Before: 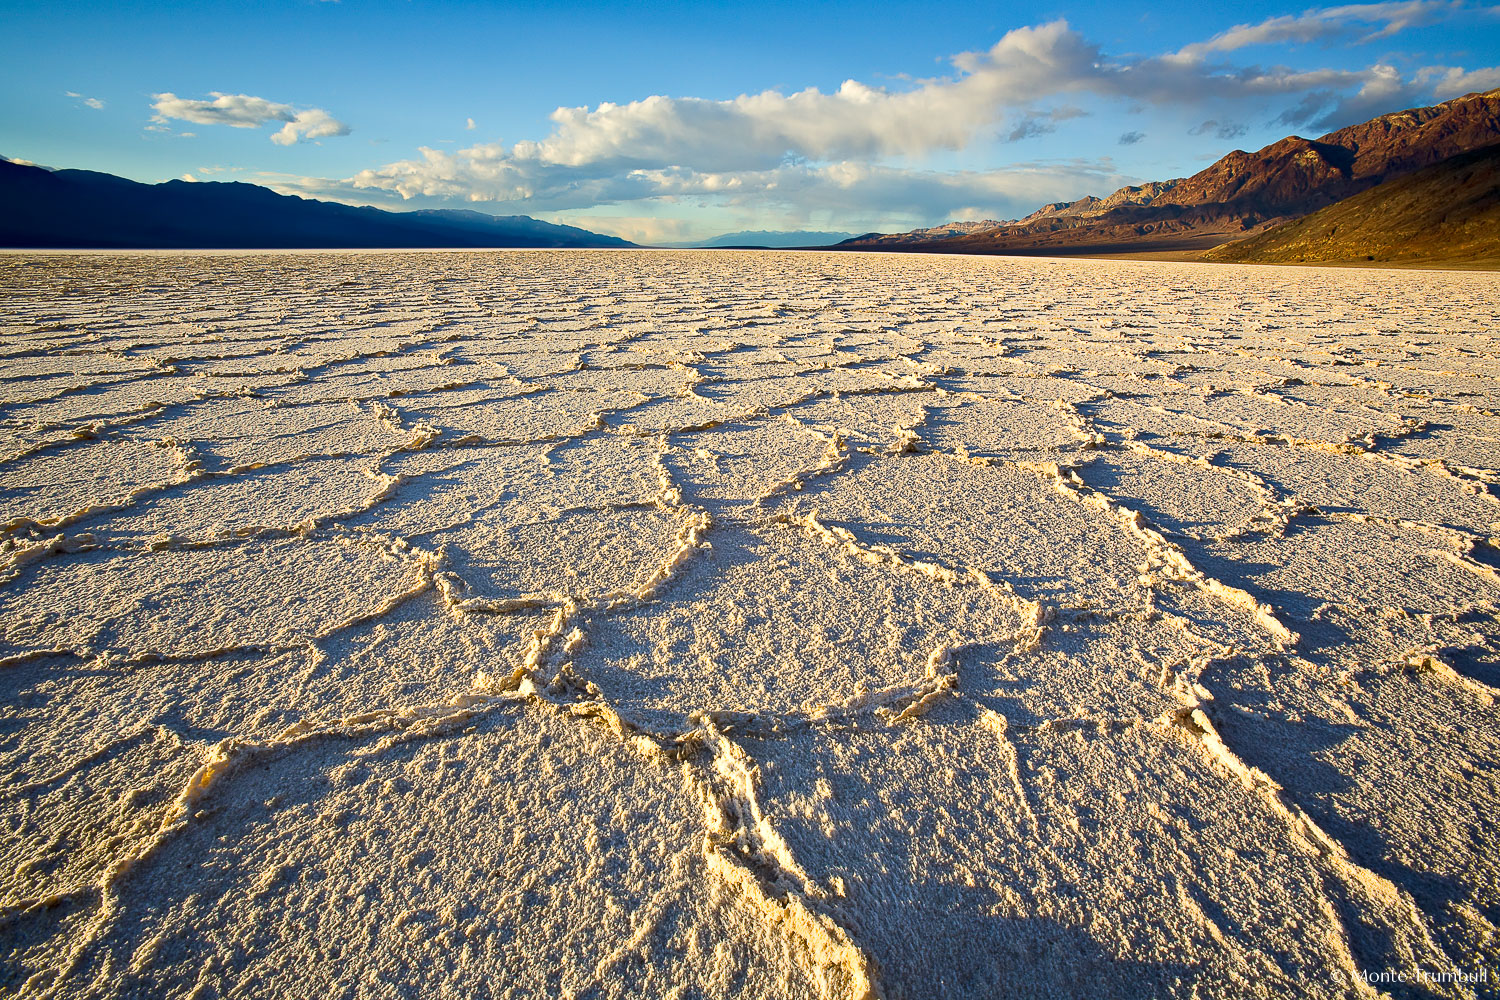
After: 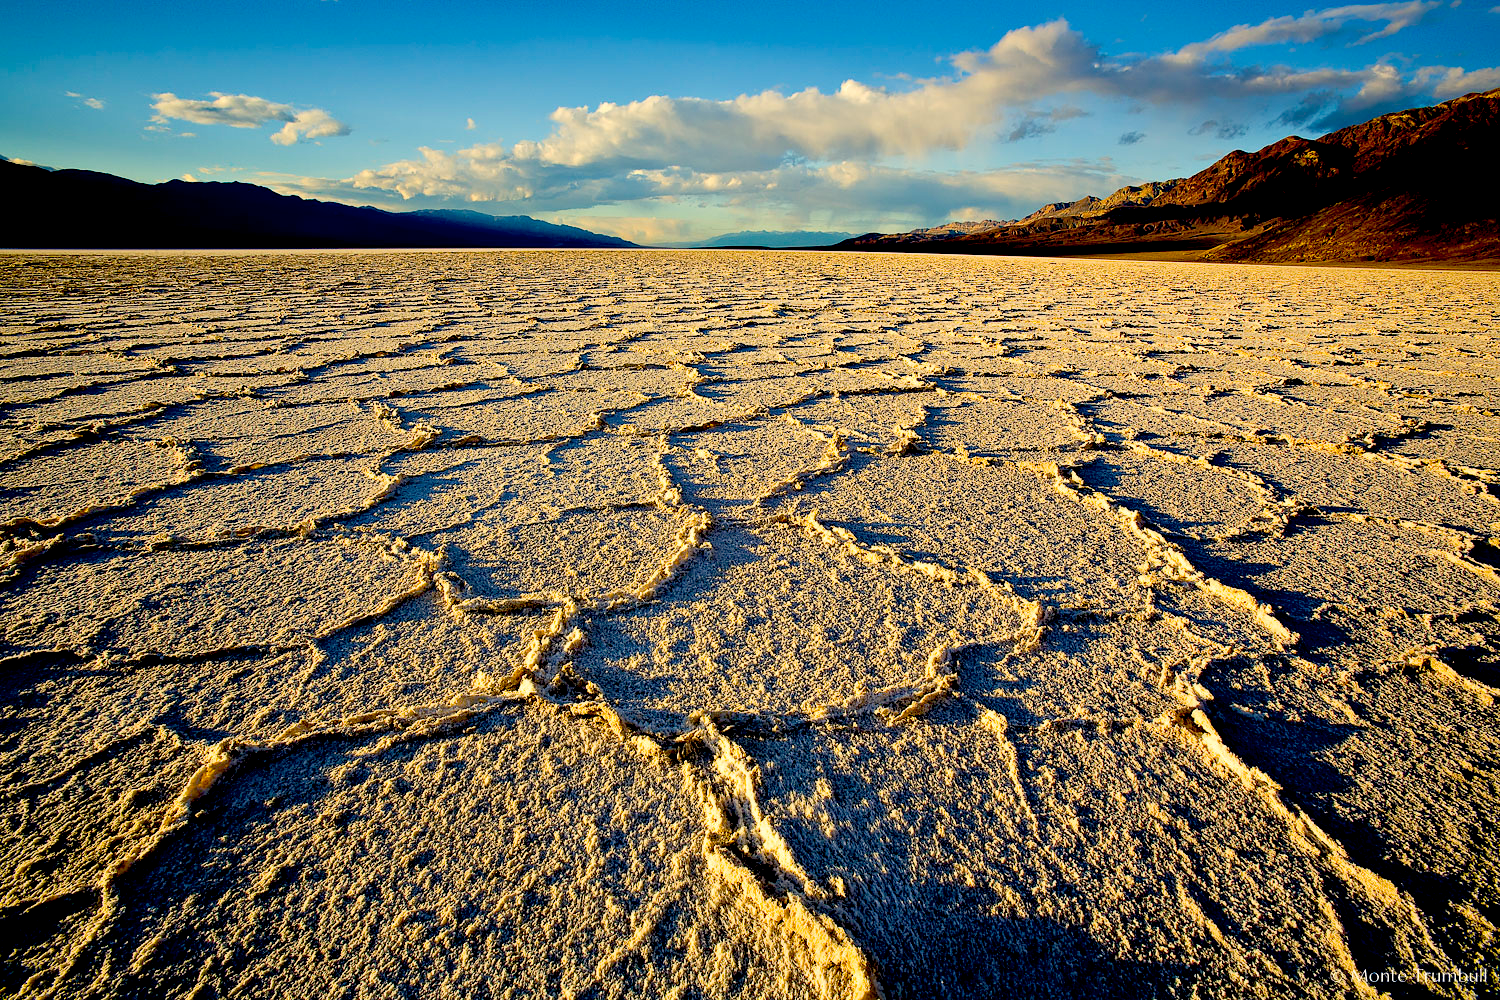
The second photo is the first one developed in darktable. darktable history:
exposure: black level correction 0.057, compensate highlight preservation false
shadows and highlights: radius 127.05, shadows 21.1, highlights -22.93, highlights color adjustment 53.19%, low approximation 0.01
color balance rgb: shadows lift › chroma 0.965%, shadows lift › hue 115.14°, highlights gain › chroma 3.042%, highlights gain › hue 75.75°, linear chroma grading › shadows -7.349%, linear chroma grading › highlights -5.901%, linear chroma grading › global chroma -10.347%, linear chroma grading › mid-tones -7.849%, perceptual saturation grading › global saturation 29.827%, global vibrance 20%
